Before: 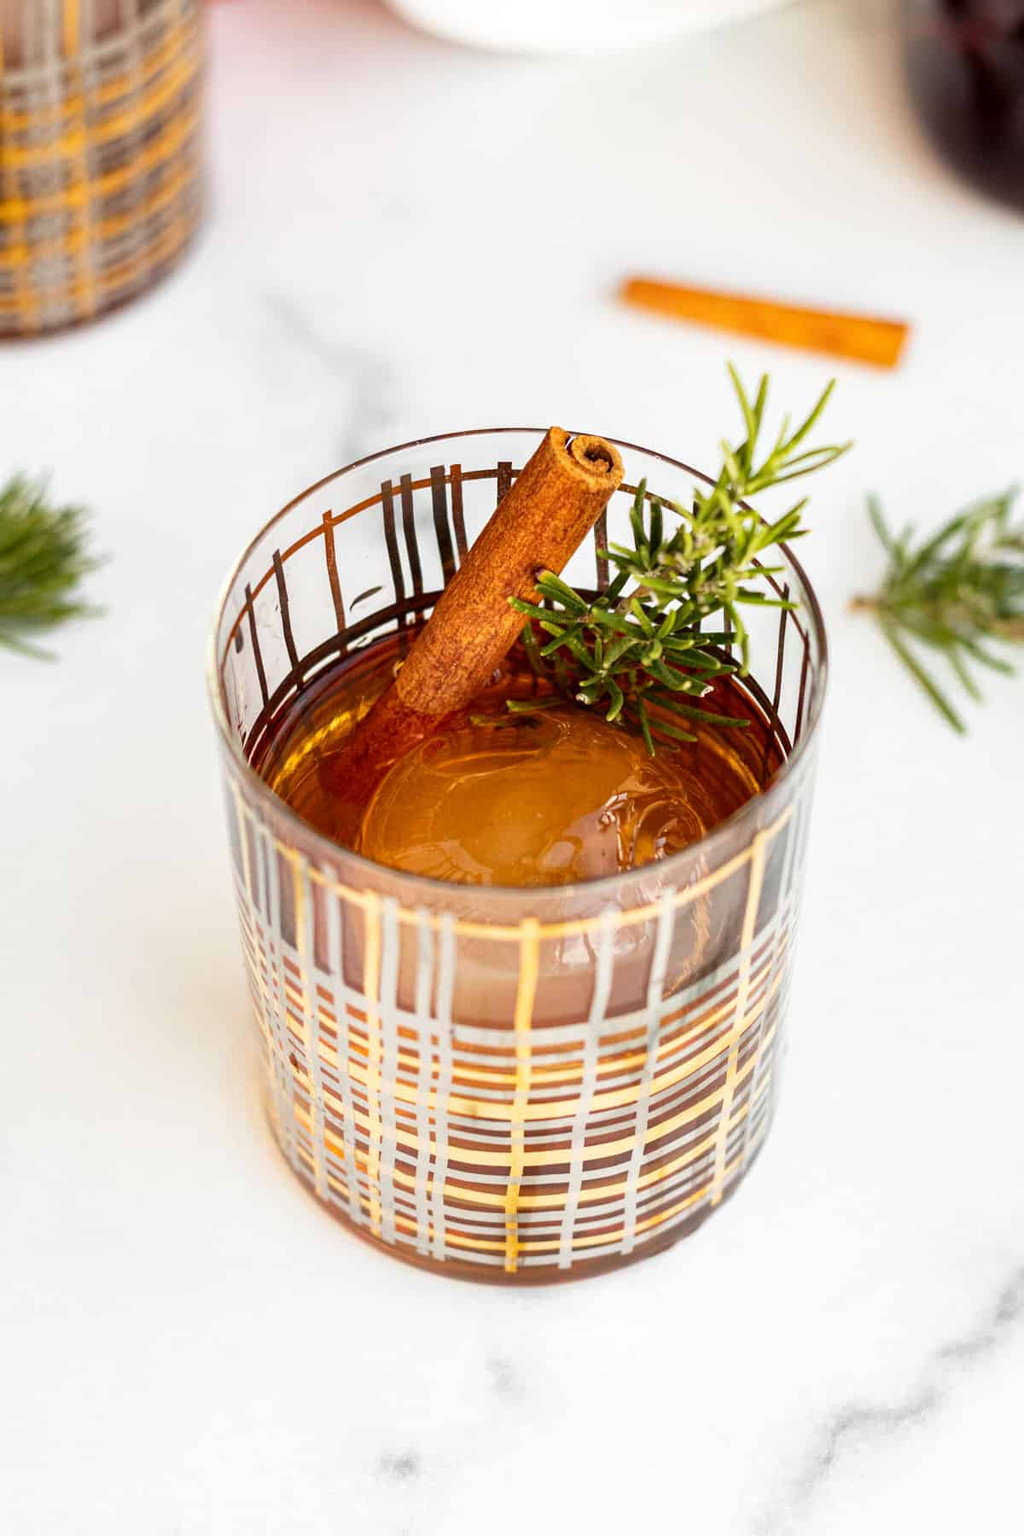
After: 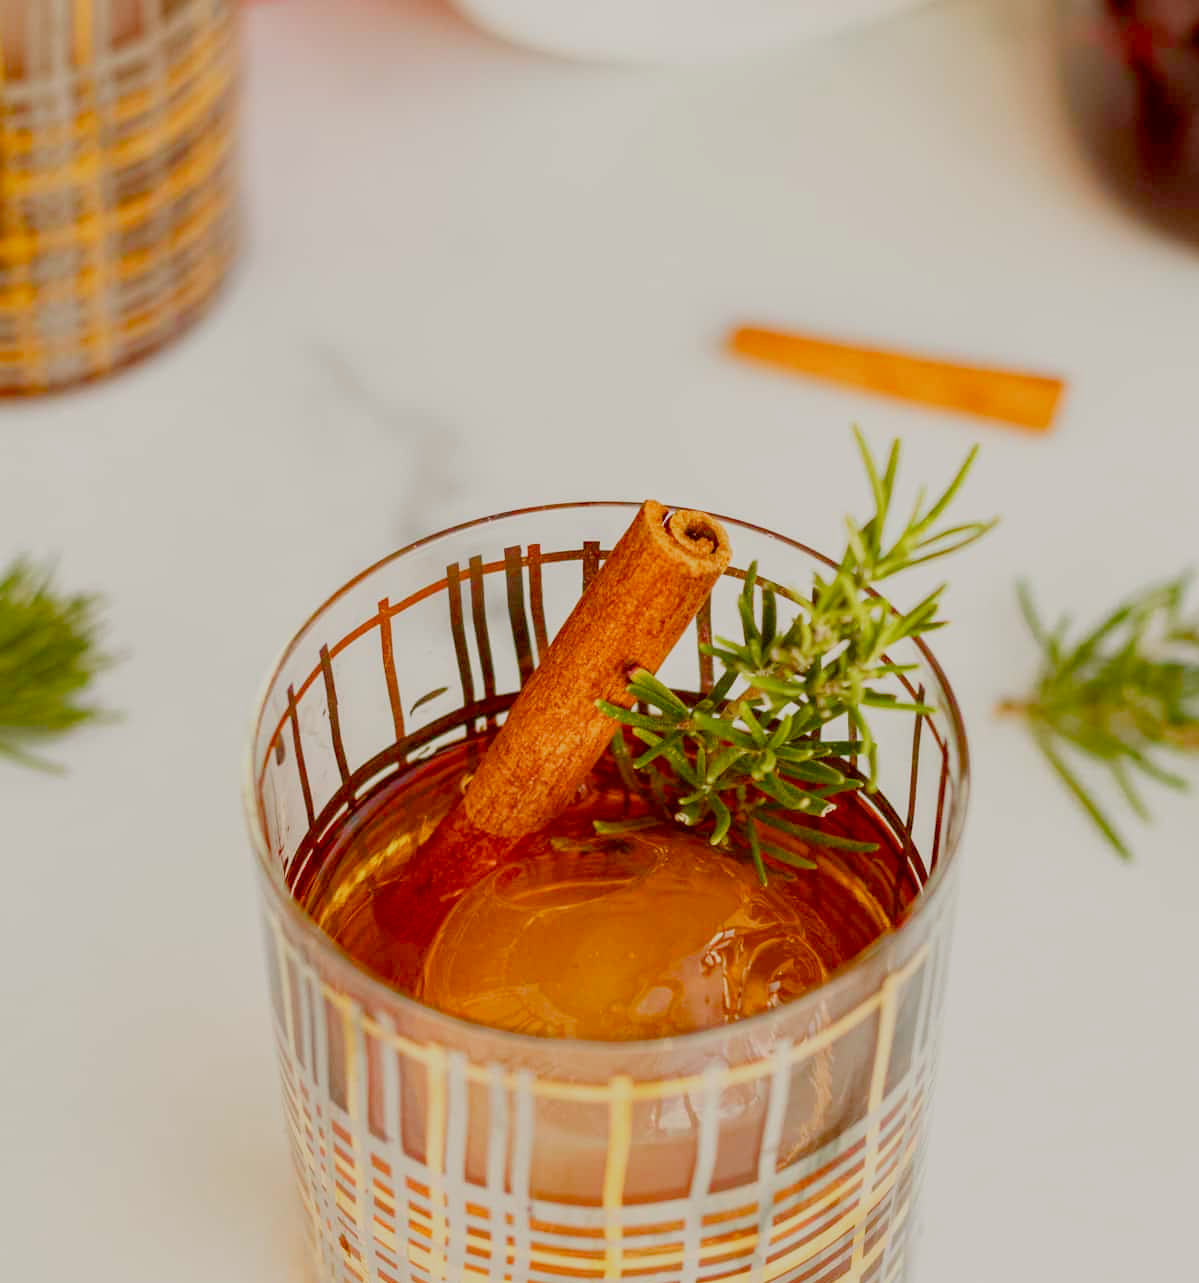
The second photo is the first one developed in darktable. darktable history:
color balance rgb: linear chroma grading › global chroma 20.159%, perceptual saturation grading › global saturation 20%, perceptual saturation grading › highlights -49.226%, perceptual saturation grading › shadows 26.119%, contrast -29.986%
exposure: black level correction 0.001, compensate highlight preservation false
color correction: highlights a* -0.441, highlights b* 0.159, shadows a* 4.61, shadows b* 20.29
crop: right 0.001%, bottom 28.695%
